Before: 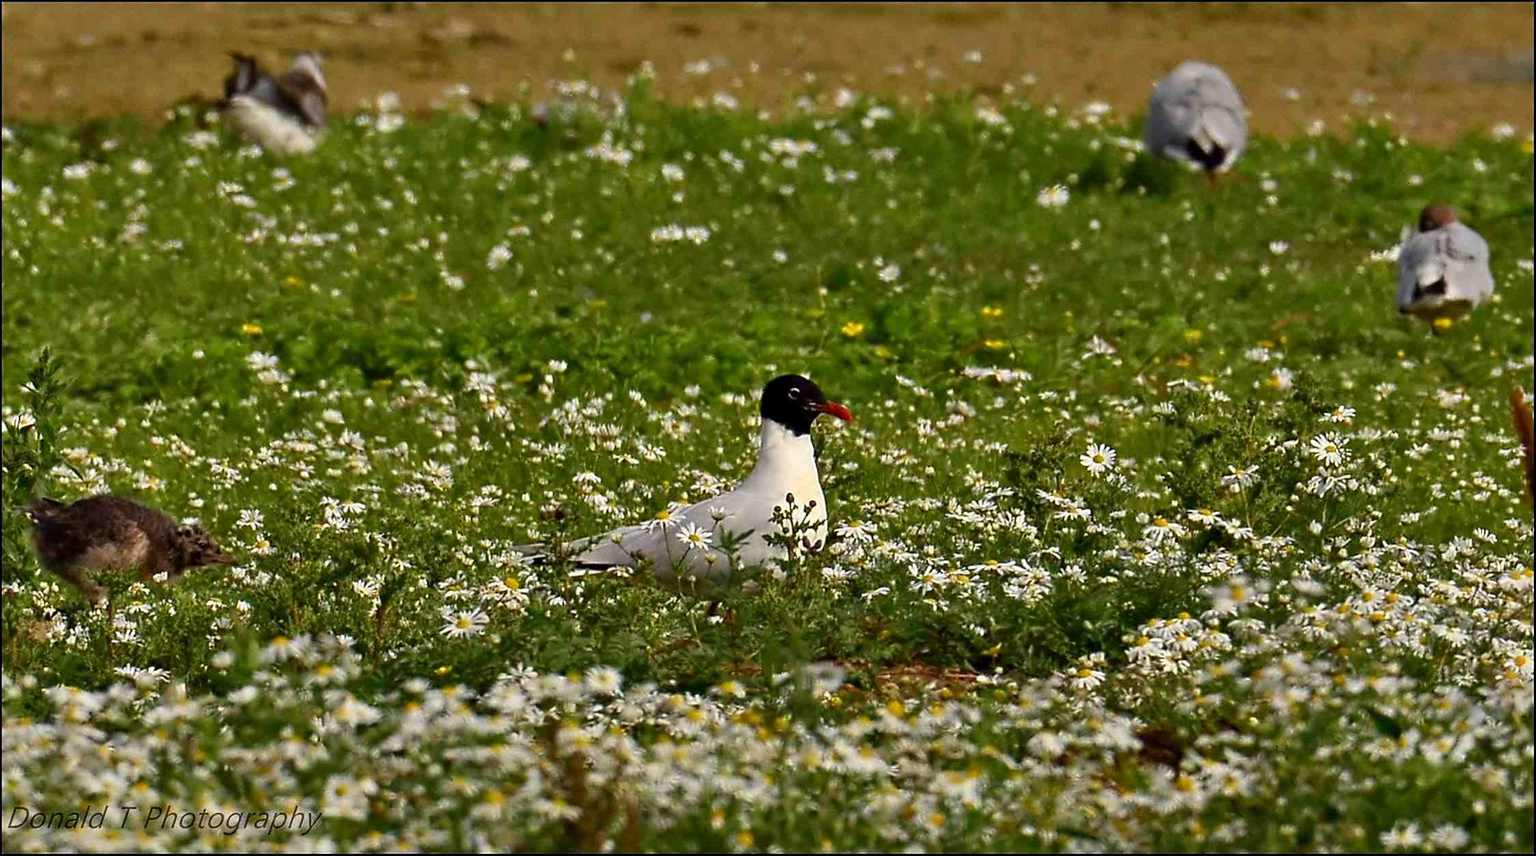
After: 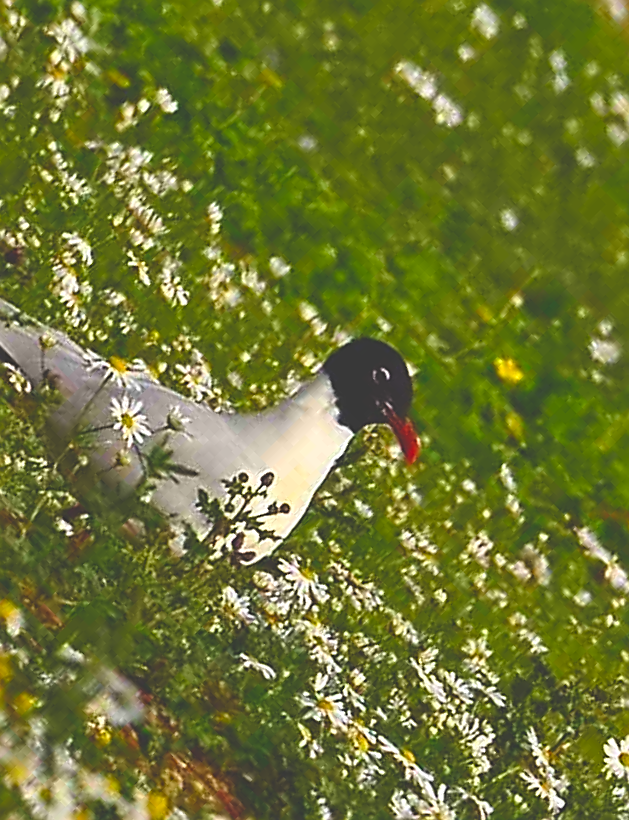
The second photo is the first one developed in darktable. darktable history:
exposure: black level correction -0.04, exposure 0.063 EV, compensate highlight preservation false
crop and rotate: angle -45.28°, top 16.37%, right 0.96%, bottom 11.682%
color balance rgb: perceptual saturation grading › global saturation 20%, perceptual saturation grading › highlights -24.936%, perceptual saturation grading › shadows 24.802%, global vibrance 39.352%
sharpen: on, module defaults
